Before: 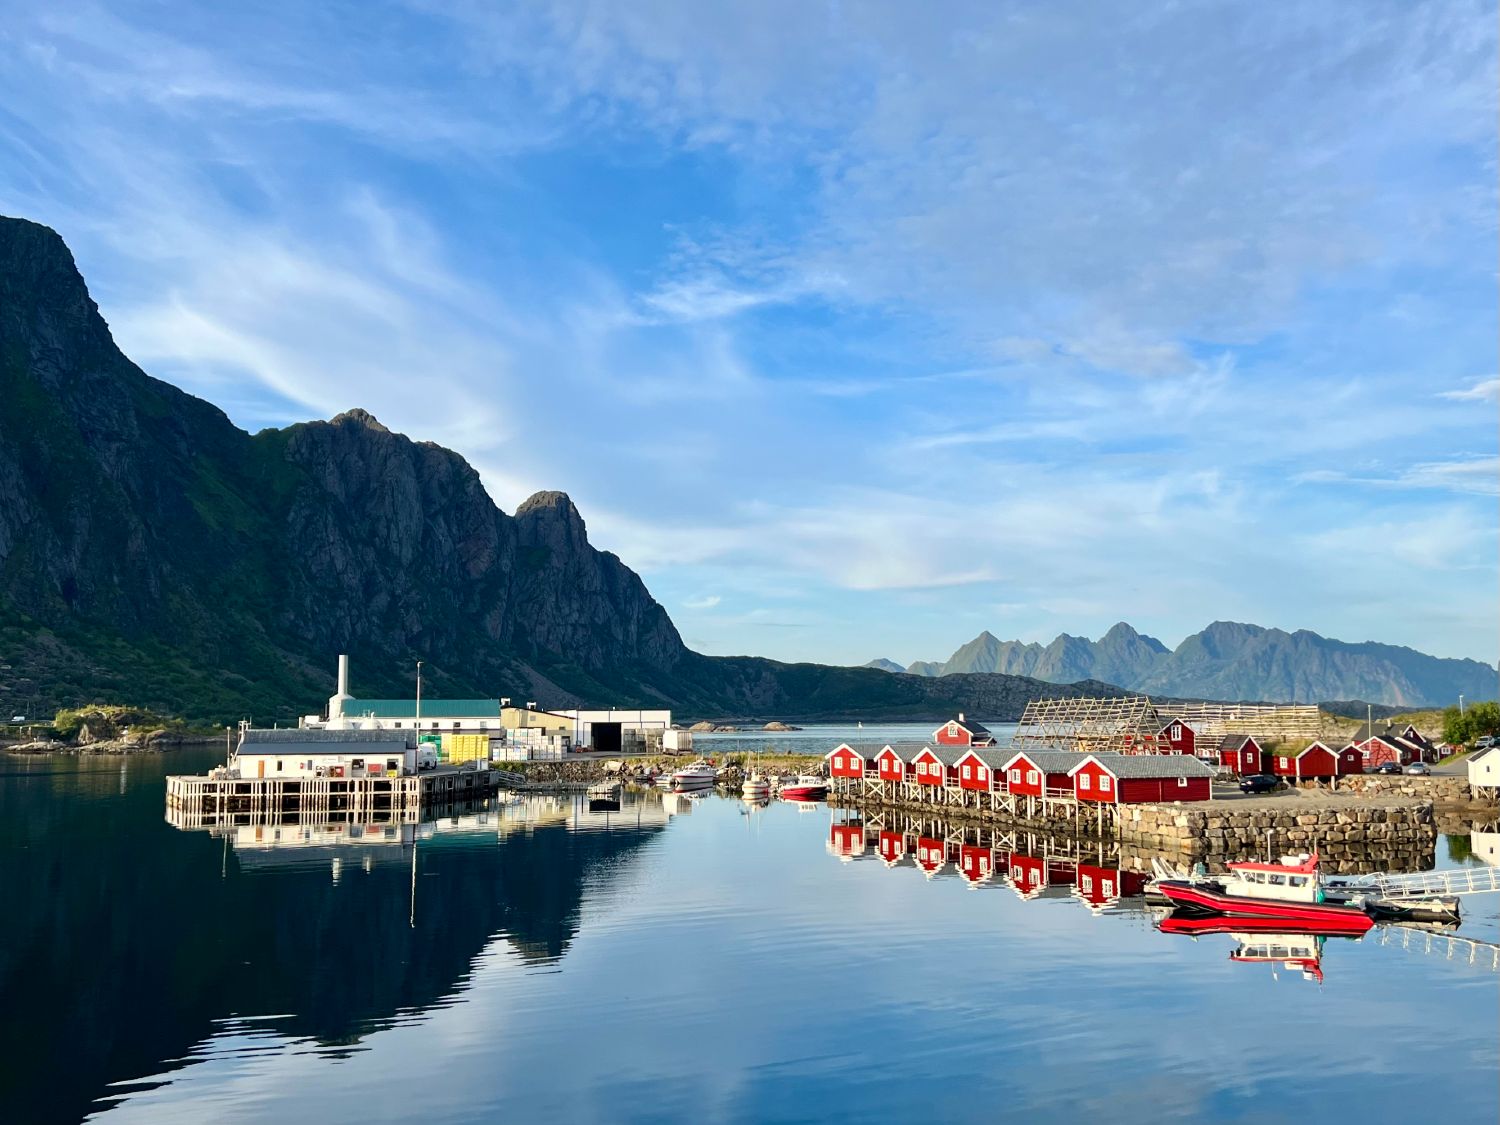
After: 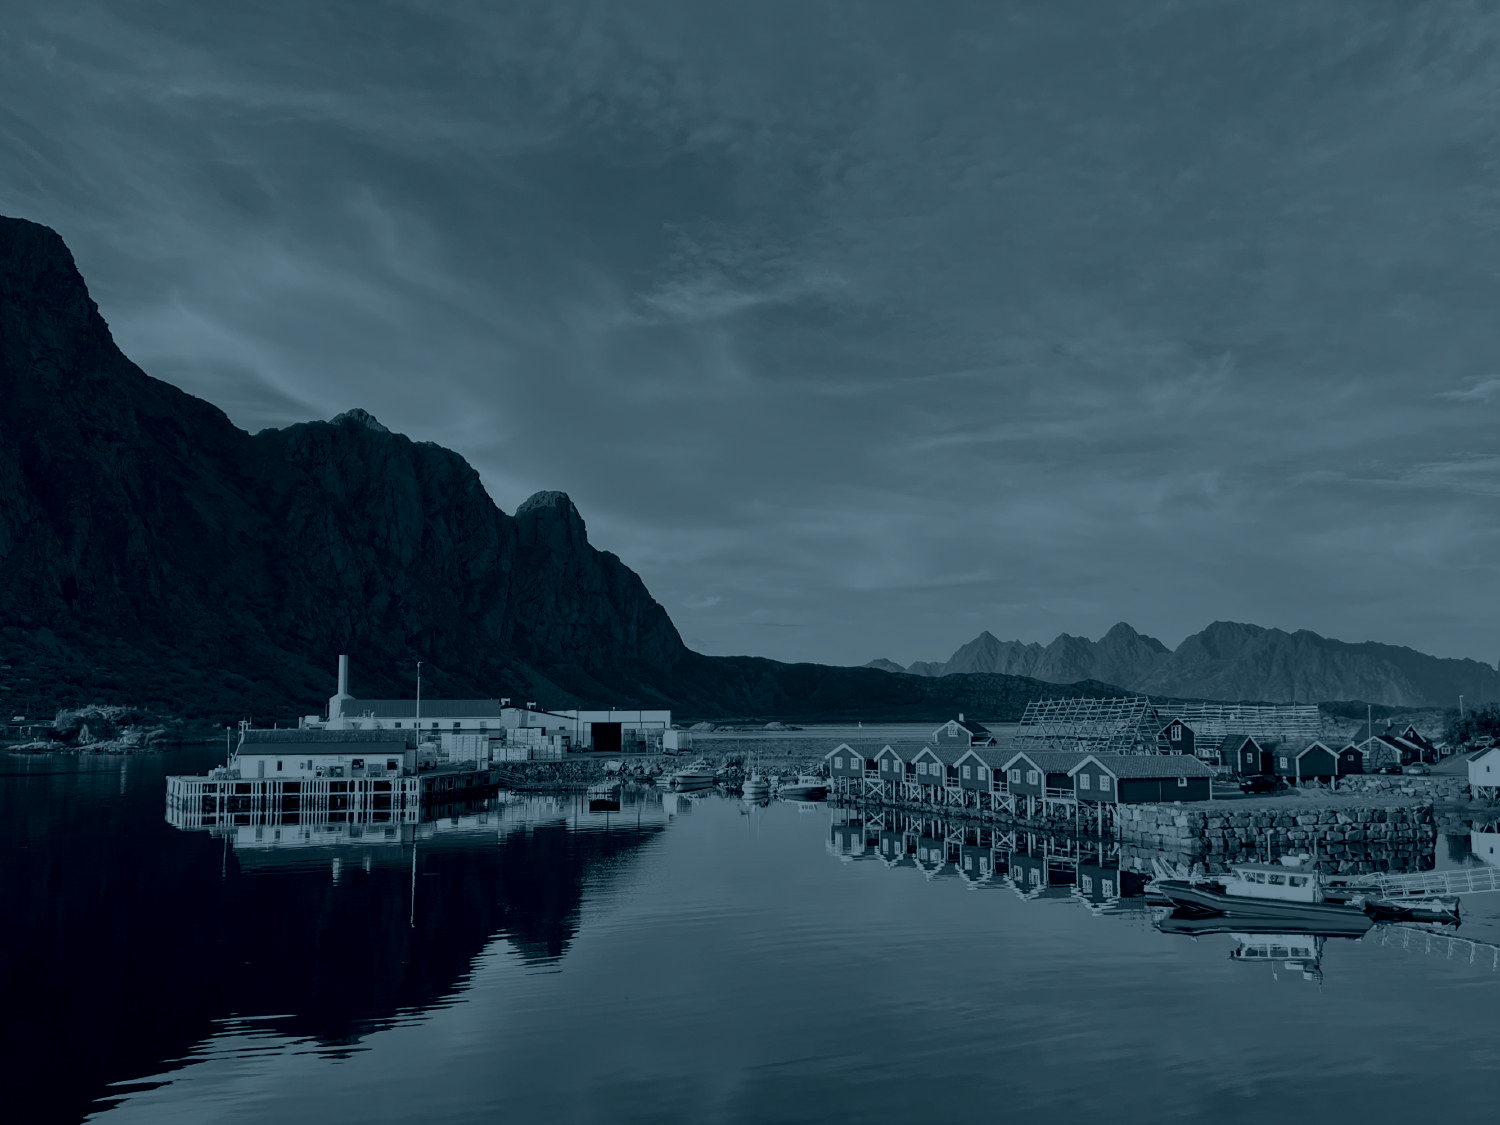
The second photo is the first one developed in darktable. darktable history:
color correction: highlights a* -5.3, highlights b* 9.8, shadows a* 9.8, shadows b* 24.26
colorize: hue 194.4°, saturation 29%, source mix 61.75%, lightness 3.98%, version 1
